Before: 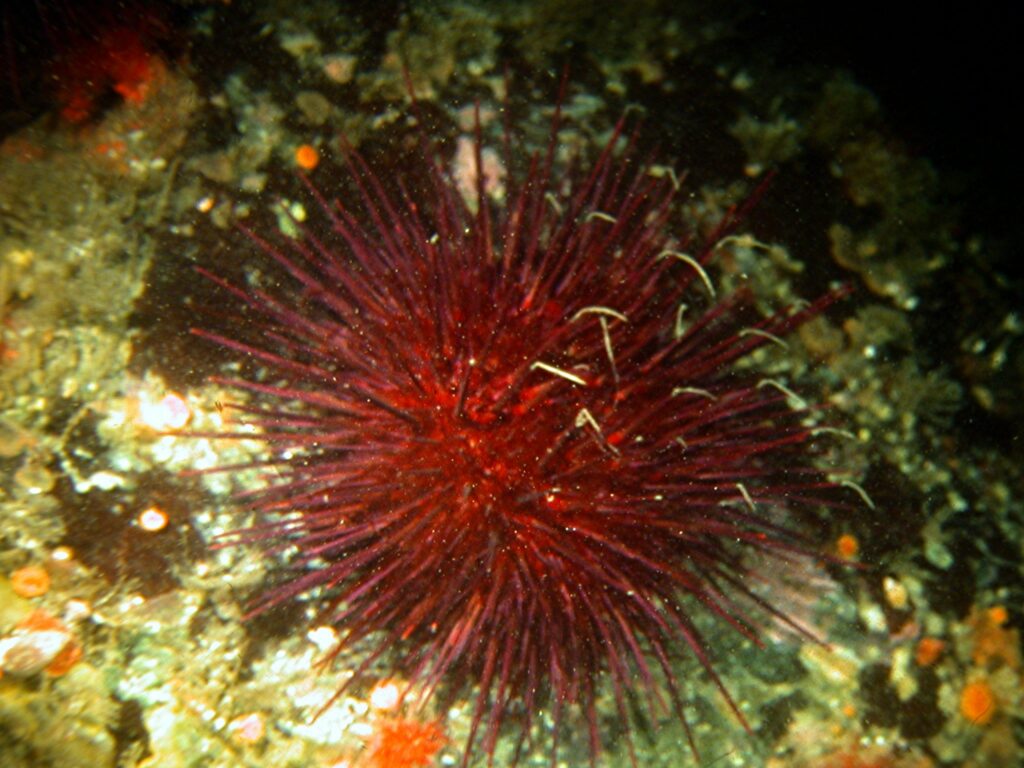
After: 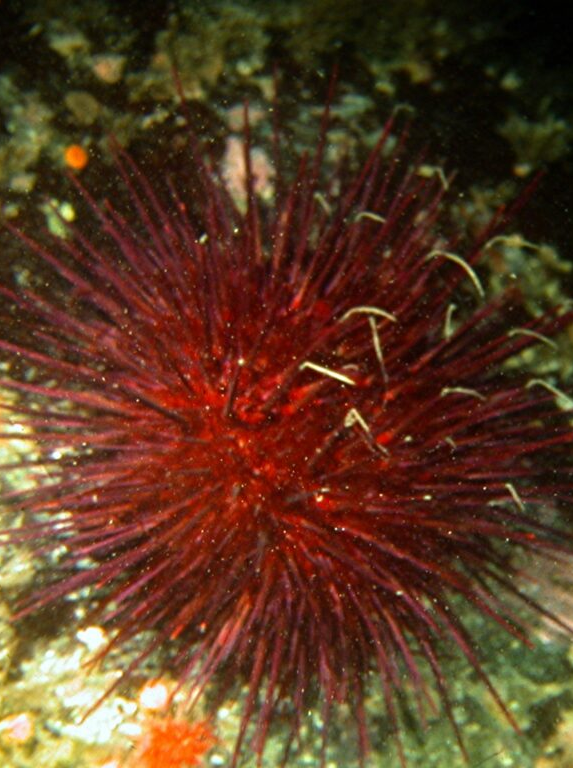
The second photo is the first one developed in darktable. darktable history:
crop and rotate: left 22.583%, right 21.438%
